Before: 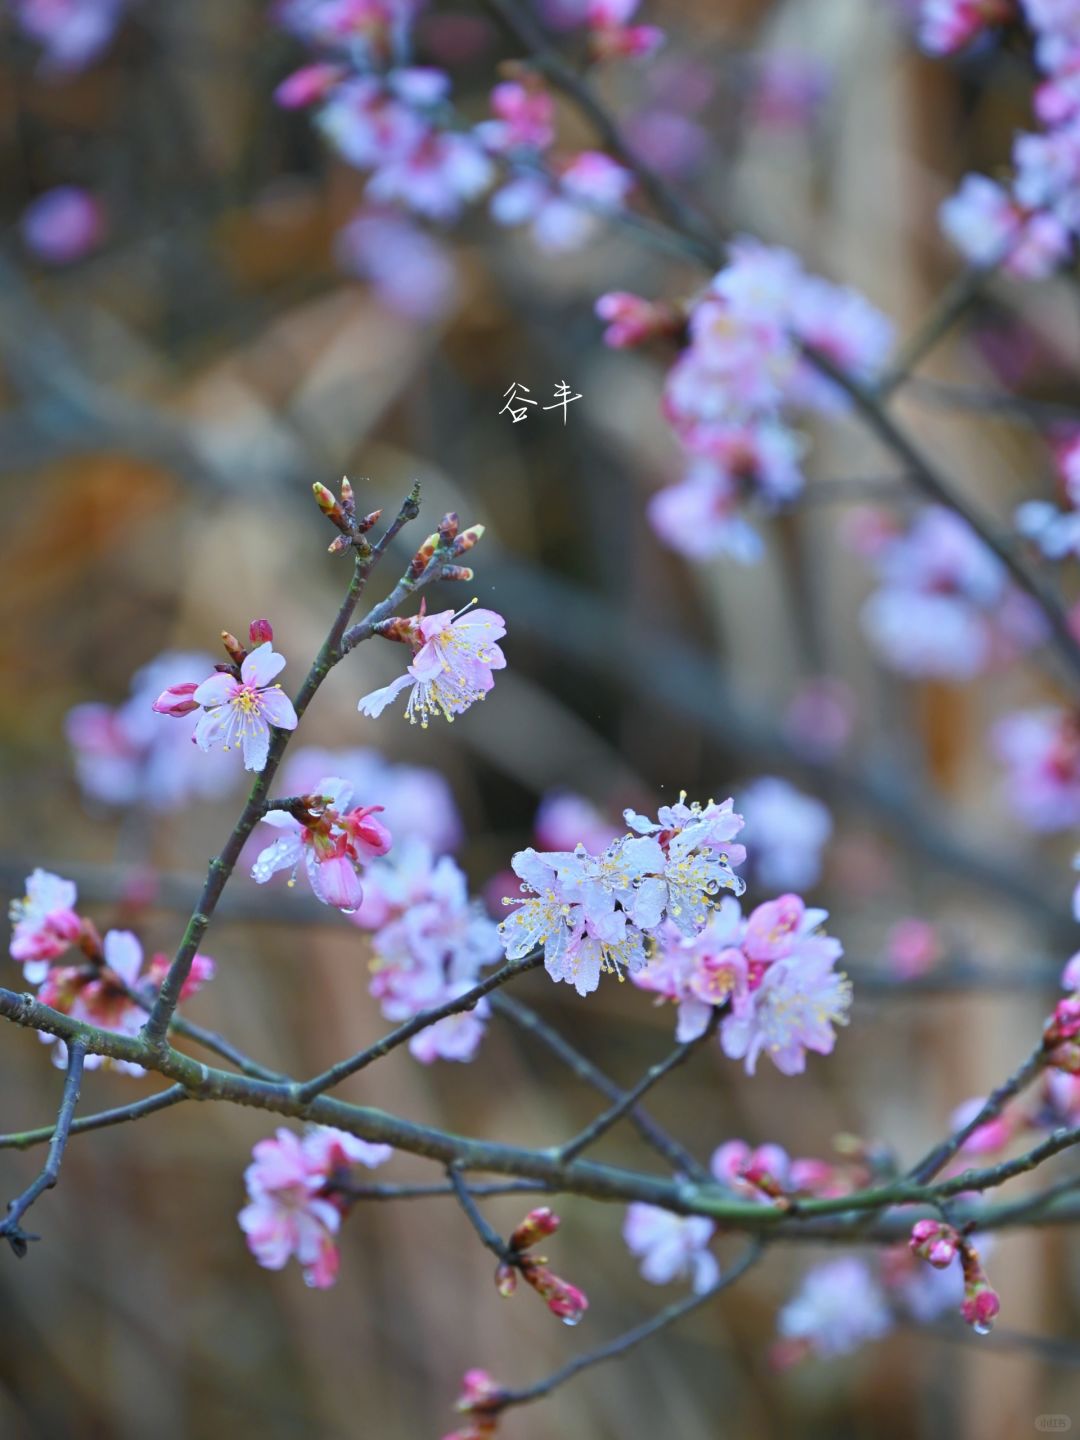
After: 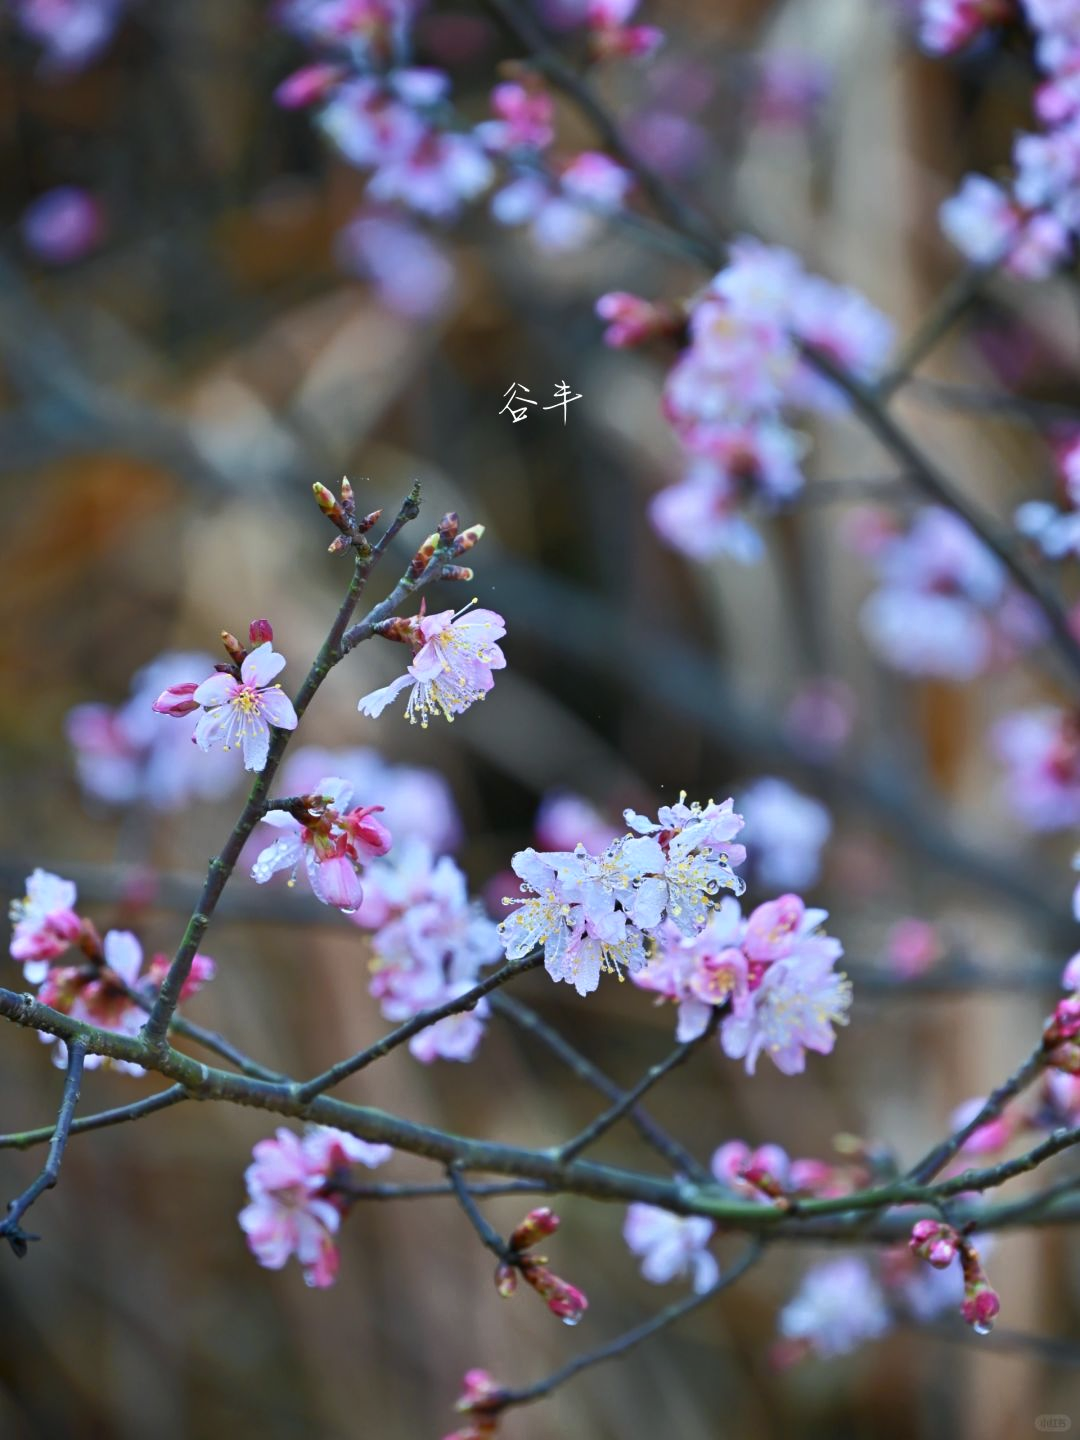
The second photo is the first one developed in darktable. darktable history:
tone curve: curves: ch0 [(0, 0) (0.003, 0.003) (0.011, 0.01) (0.025, 0.023) (0.044, 0.042) (0.069, 0.065) (0.1, 0.094) (0.136, 0.128) (0.177, 0.167) (0.224, 0.211) (0.277, 0.261) (0.335, 0.315) (0.399, 0.375) (0.468, 0.441) (0.543, 0.543) (0.623, 0.623) (0.709, 0.709) (0.801, 0.801) (0.898, 0.898) (1, 1)], color space Lab, linked channels, preserve colors none
shadows and highlights: shadows -60.6, white point adjustment -5.18, highlights 61.64
